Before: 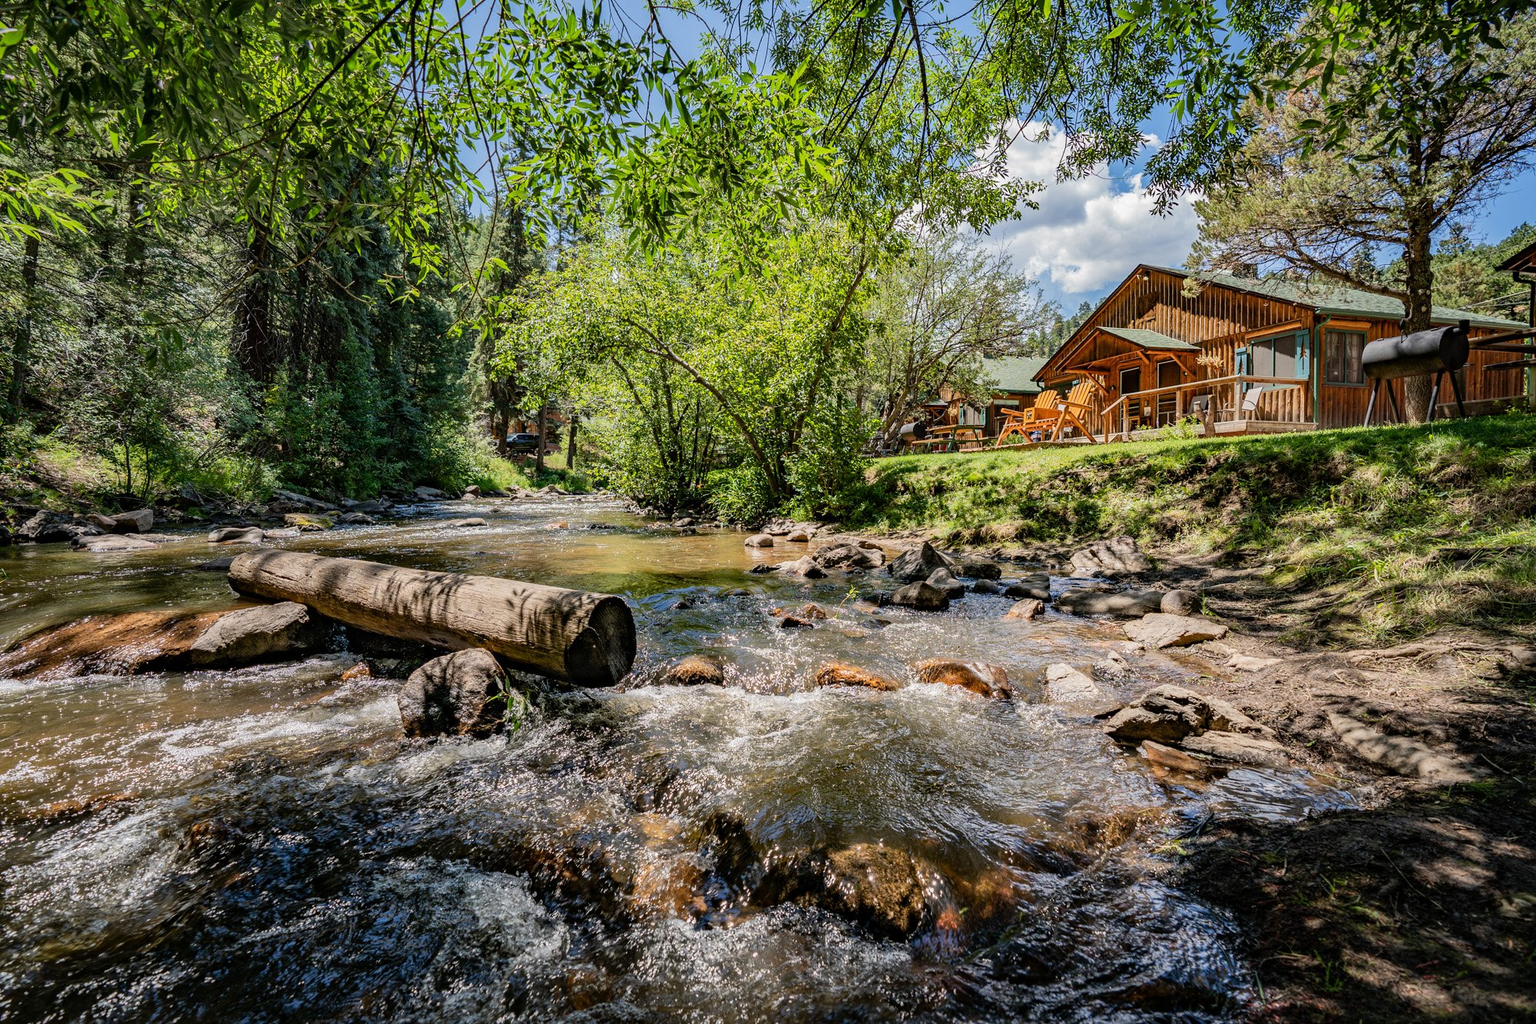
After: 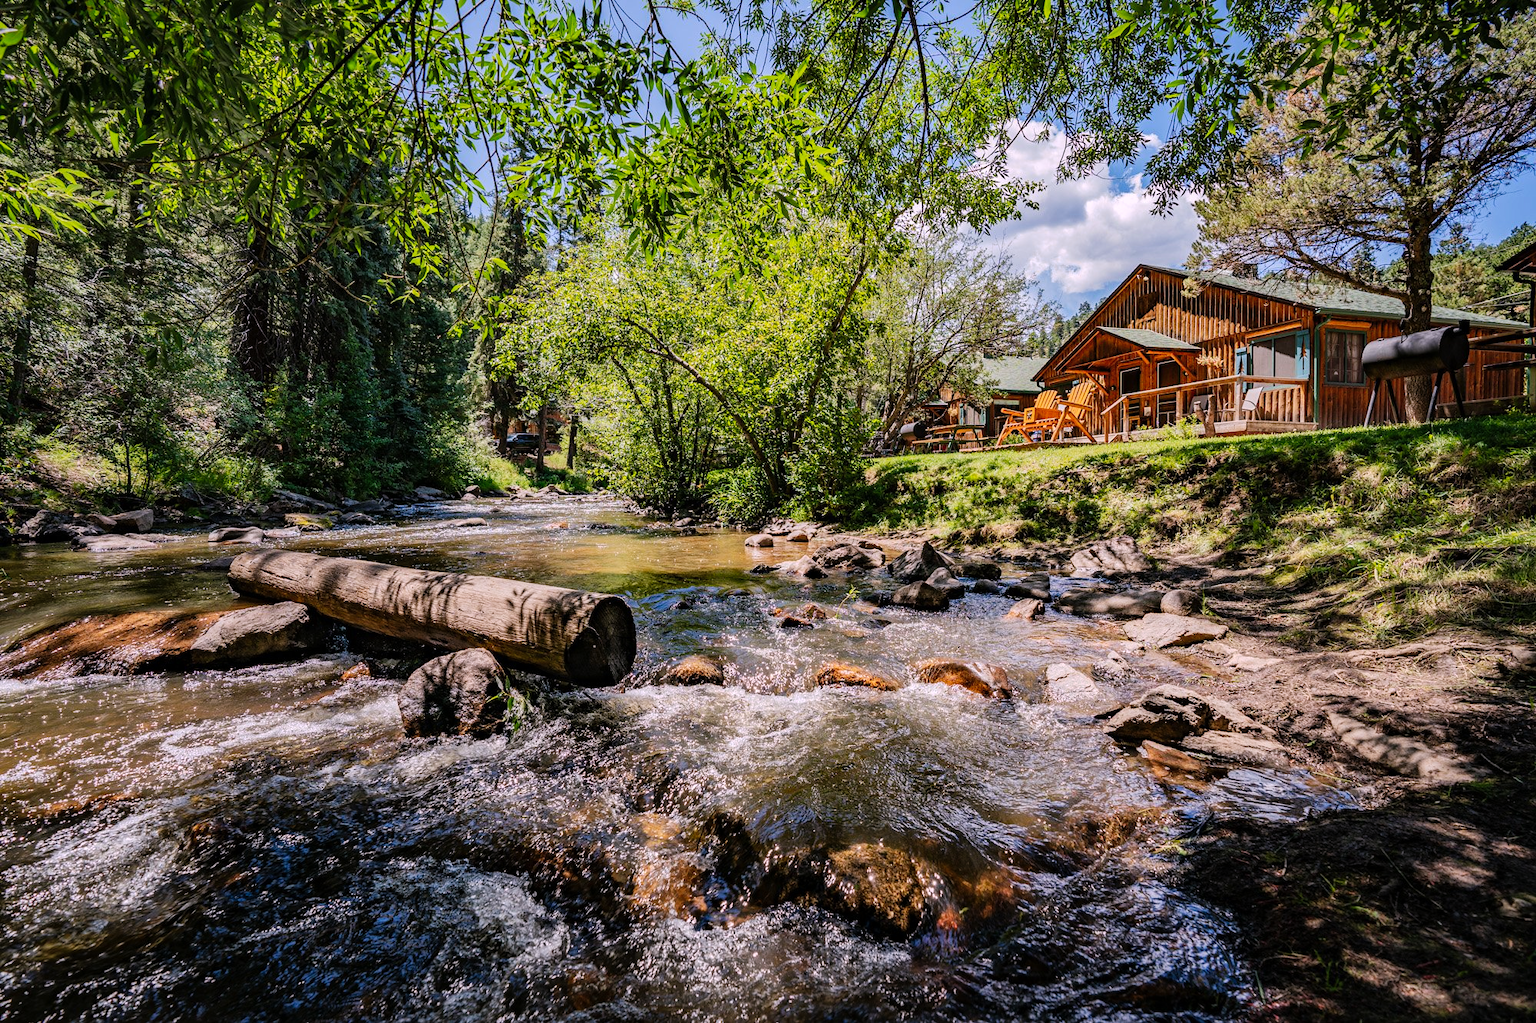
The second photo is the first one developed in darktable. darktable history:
white balance: red 1.05, blue 1.072
tone curve: curves: ch0 [(0, 0) (0.003, 0.002) (0.011, 0.009) (0.025, 0.019) (0.044, 0.031) (0.069, 0.044) (0.1, 0.061) (0.136, 0.087) (0.177, 0.127) (0.224, 0.172) (0.277, 0.226) (0.335, 0.295) (0.399, 0.367) (0.468, 0.445) (0.543, 0.536) (0.623, 0.626) (0.709, 0.717) (0.801, 0.806) (0.898, 0.889) (1, 1)], preserve colors none
